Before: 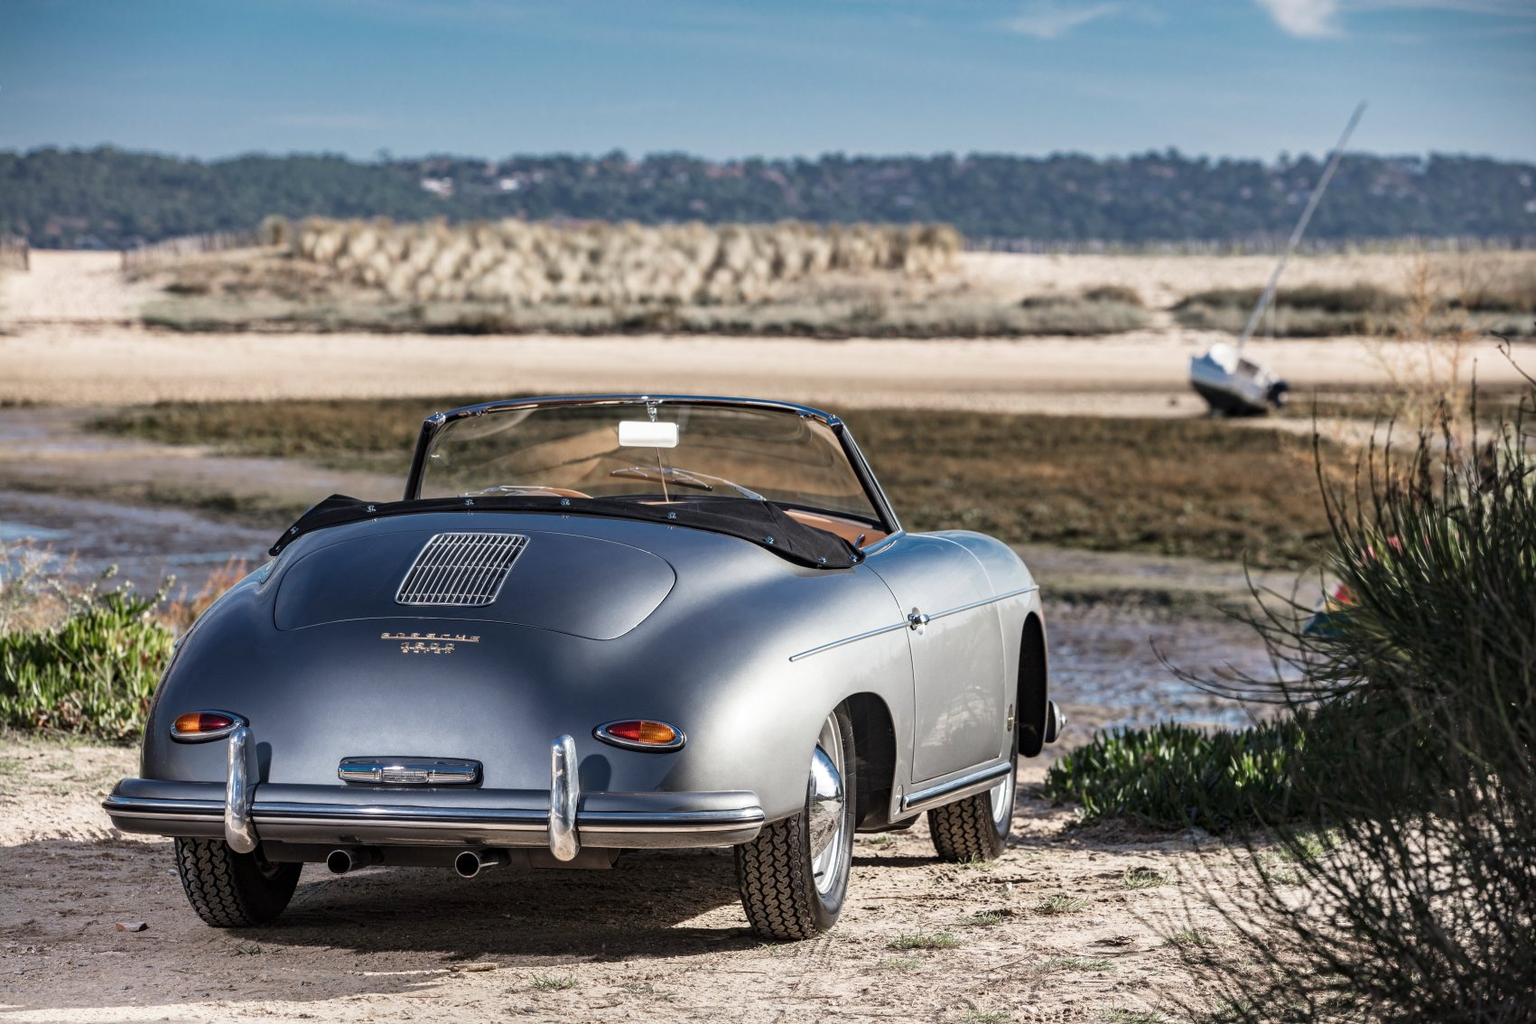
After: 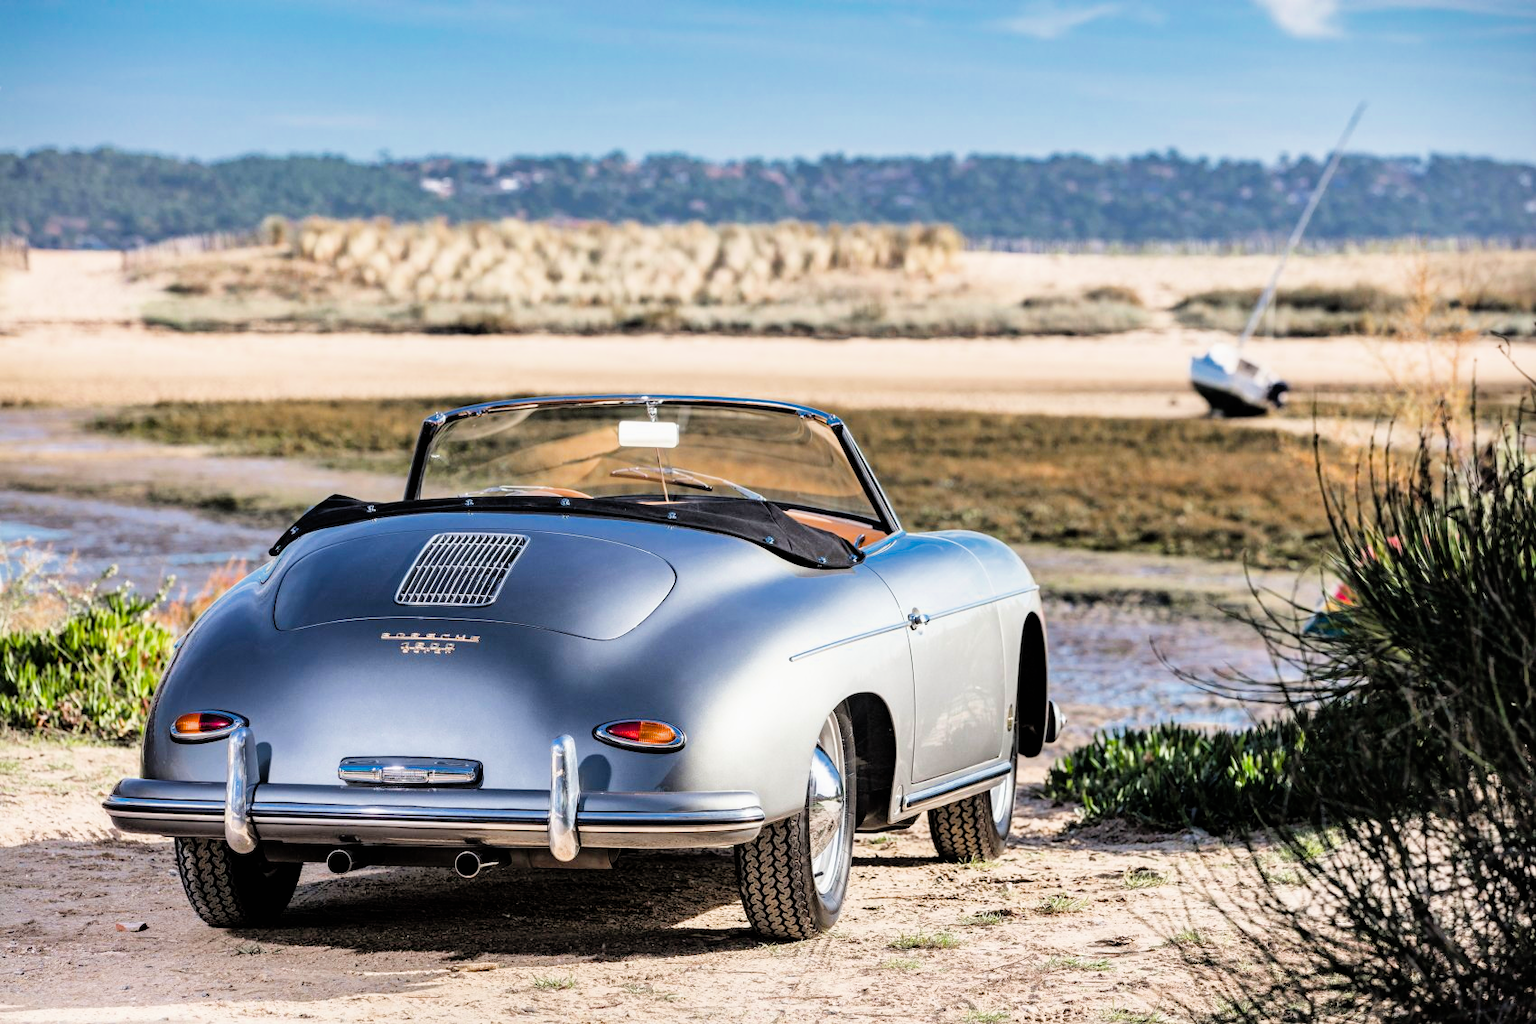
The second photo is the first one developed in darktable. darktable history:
color balance rgb: perceptual saturation grading › global saturation 30%, global vibrance 10%
filmic rgb: black relative exposure -5 EV, hardness 2.88, contrast 1.4
exposure: black level correction 0, exposure 1.1 EV, compensate highlight preservation false
shadows and highlights: on, module defaults
